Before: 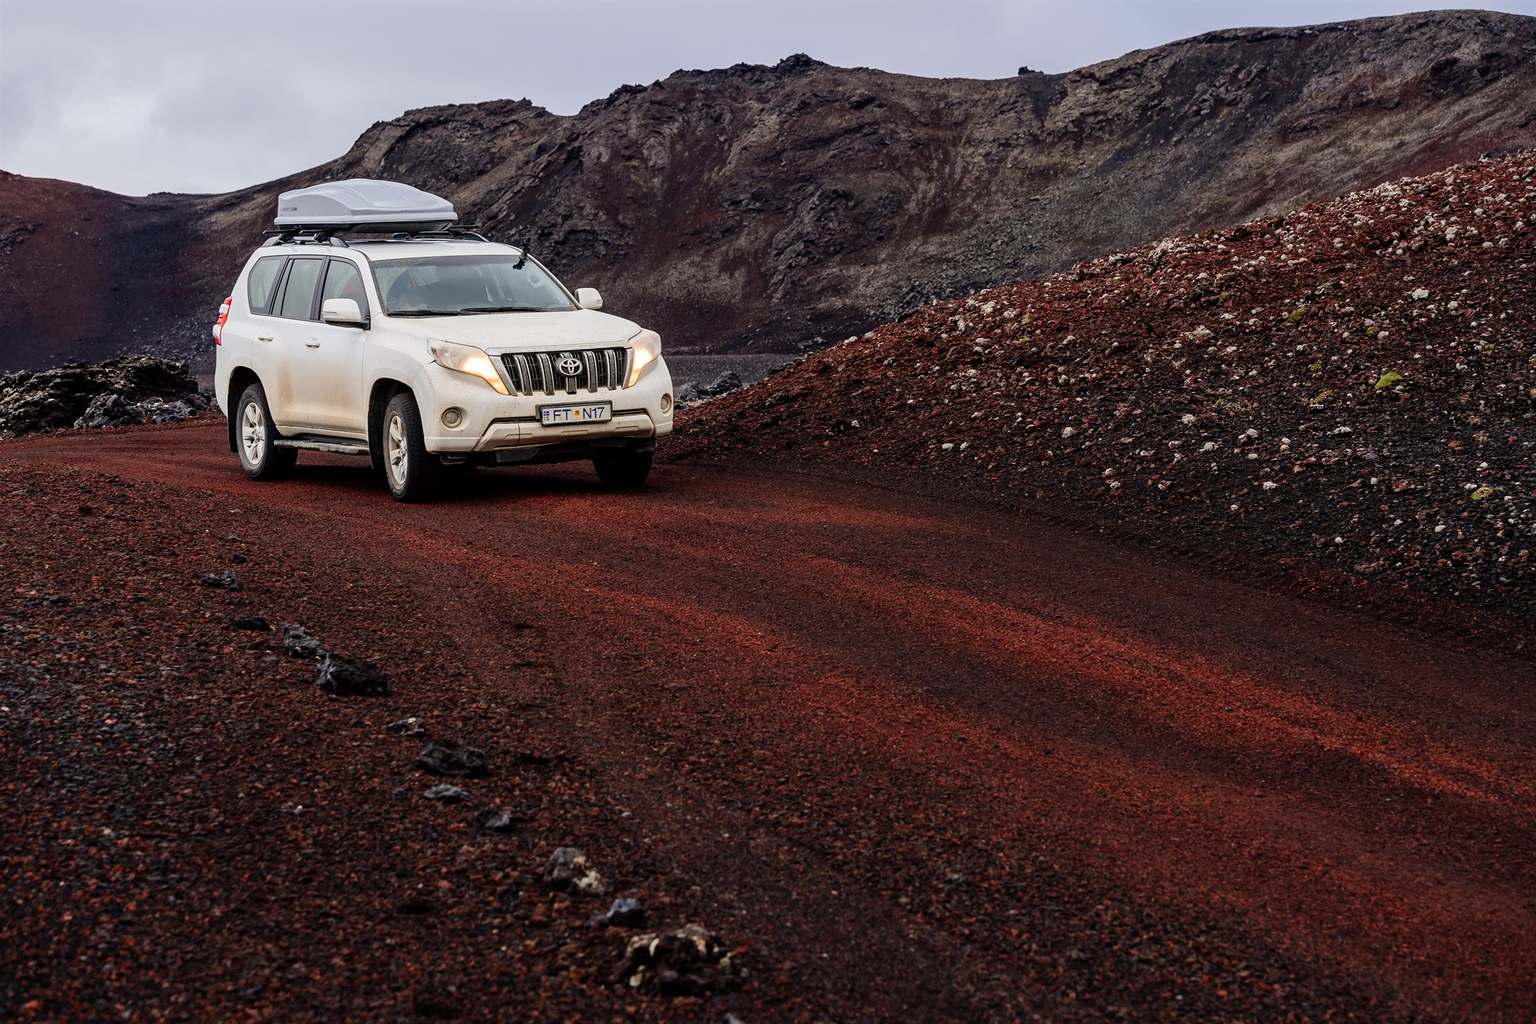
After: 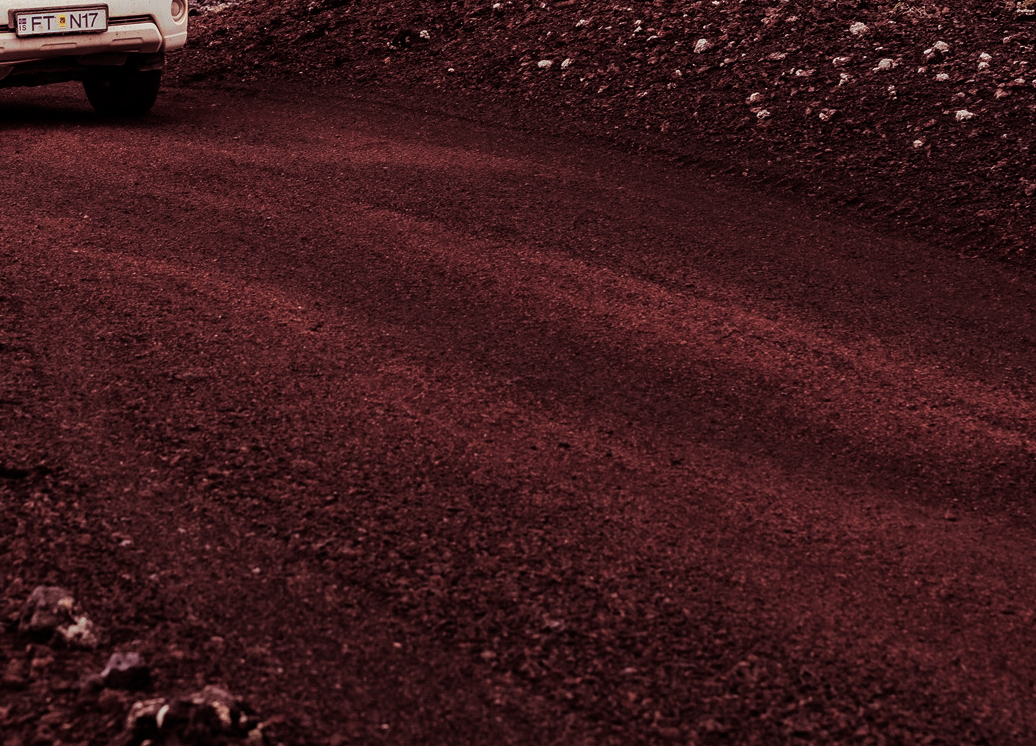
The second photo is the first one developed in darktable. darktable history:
crop: left 34.479%, top 38.822%, right 13.718%, bottom 5.172%
tone equalizer: on, module defaults
split-toning: highlights › hue 187.2°, highlights › saturation 0.83, balance -68.05, compress 56.43%
